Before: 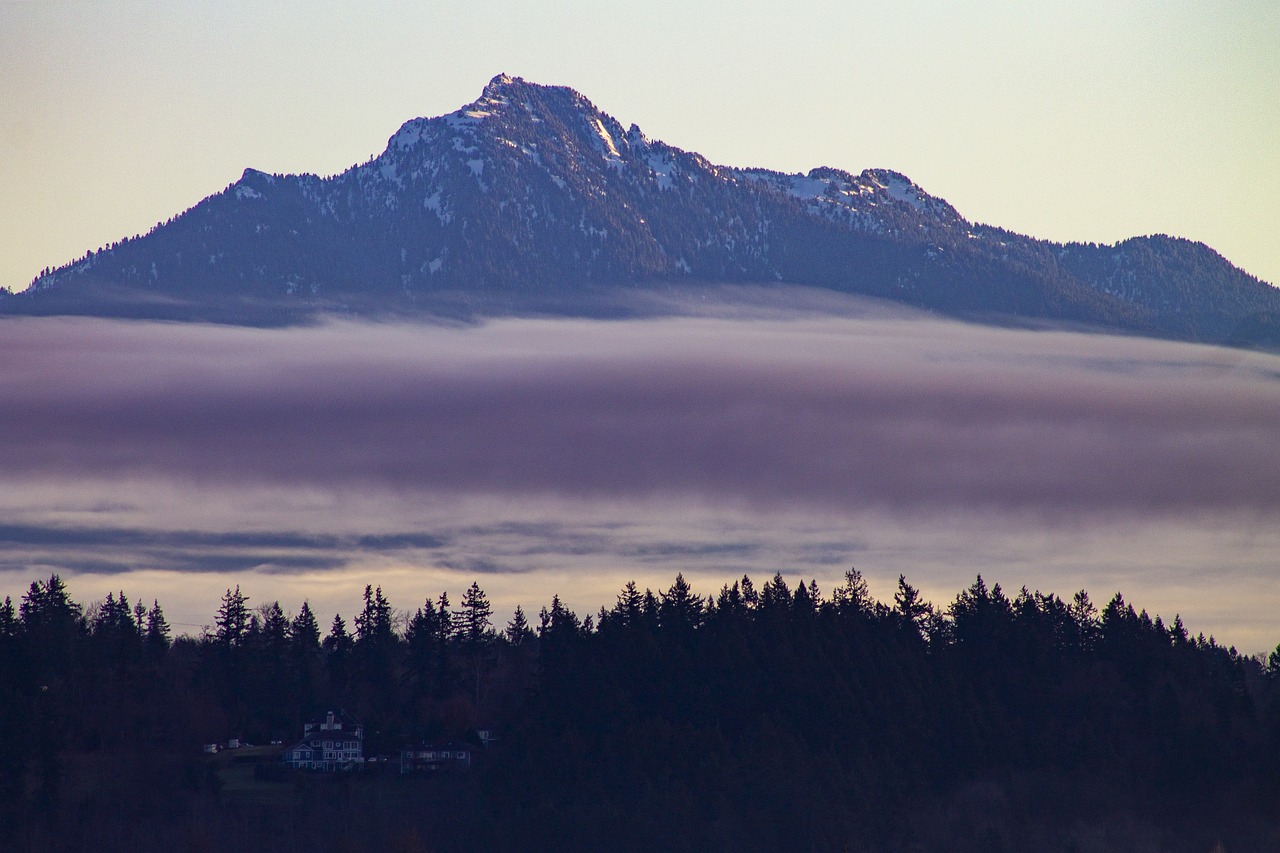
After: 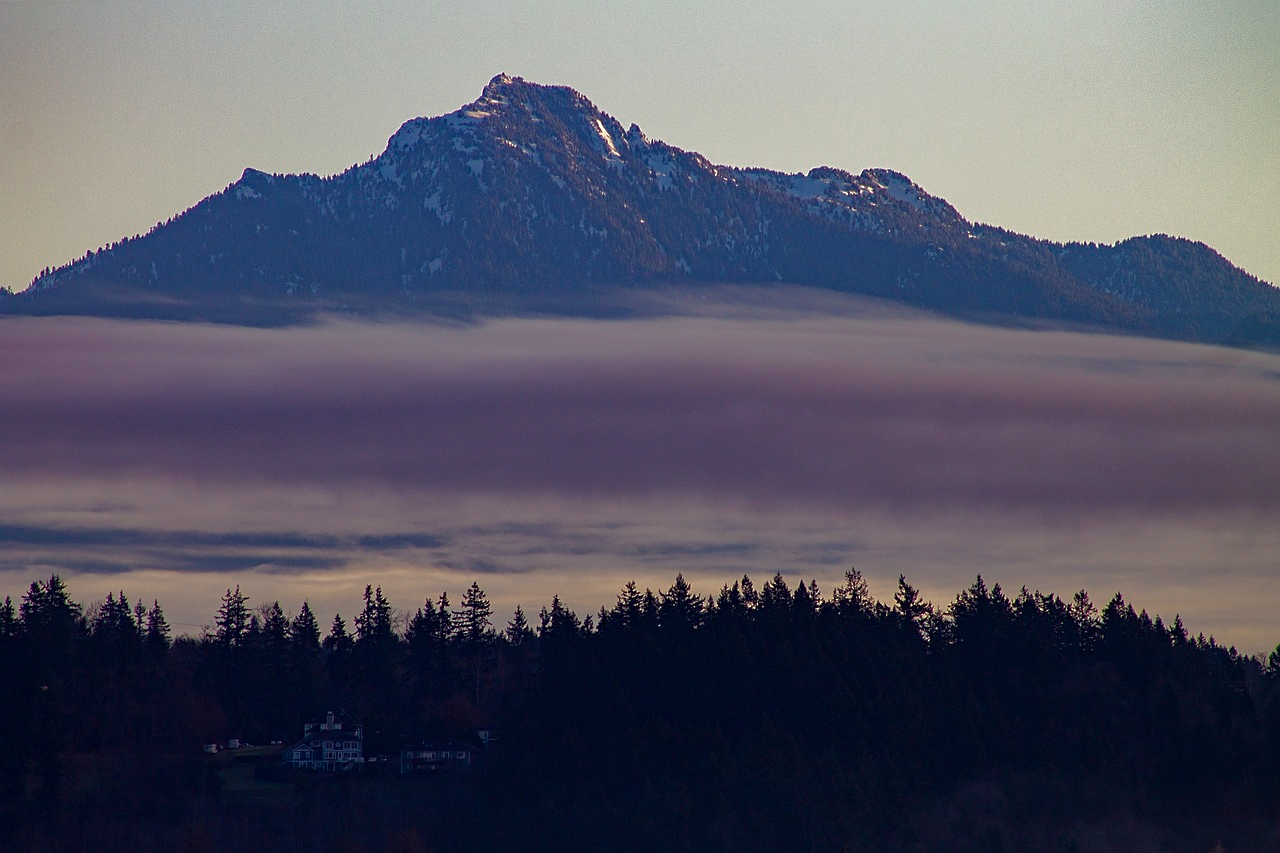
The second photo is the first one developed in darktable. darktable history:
base curve: curves: ch0 [(0, 0) (0.841, 0.609) (1, 1)]
sharpen: amount 0.2
